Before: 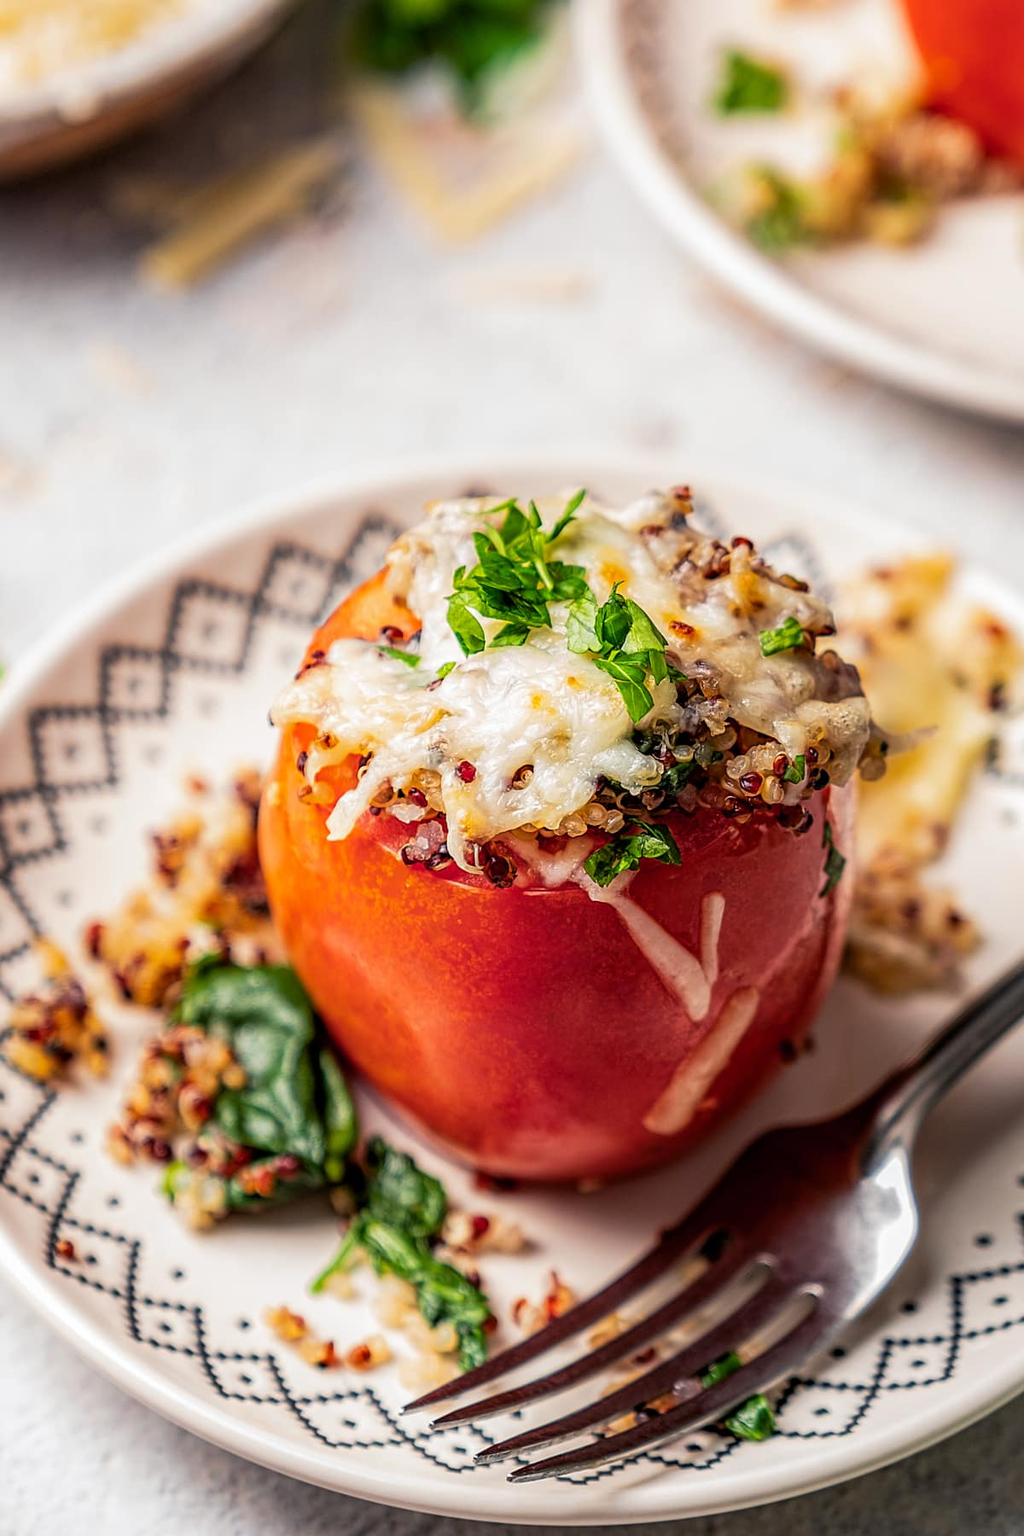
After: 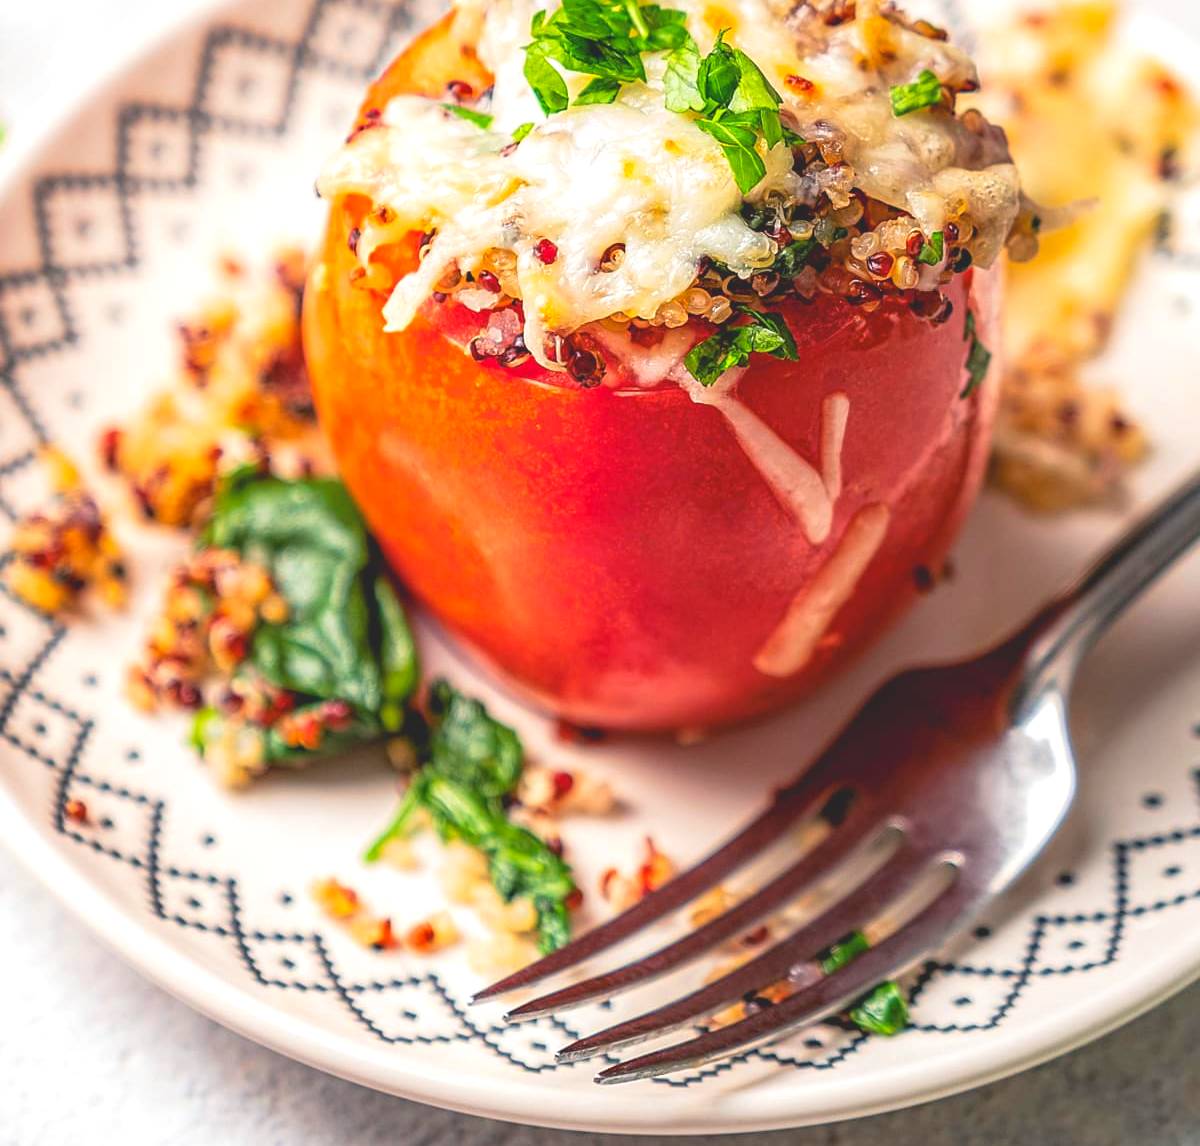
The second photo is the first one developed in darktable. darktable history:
exposure: exposure 1 EV, compensate highlight preservation false
crop and rotate: top 36.291%
contrast brightness saturation: contrast -0.293
